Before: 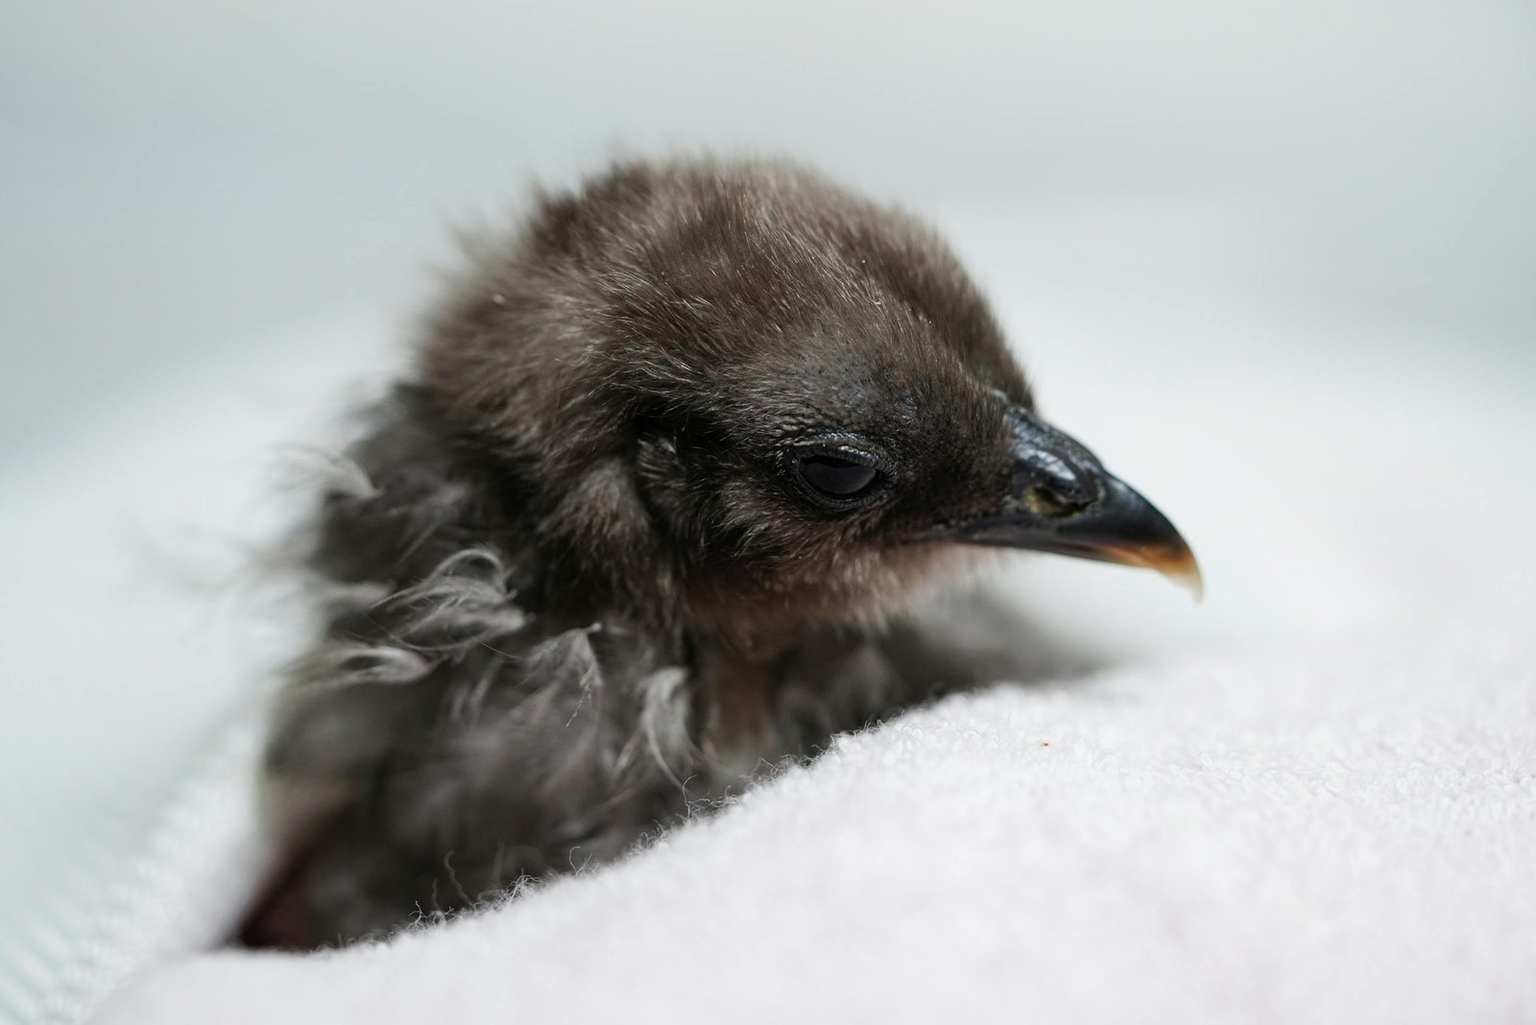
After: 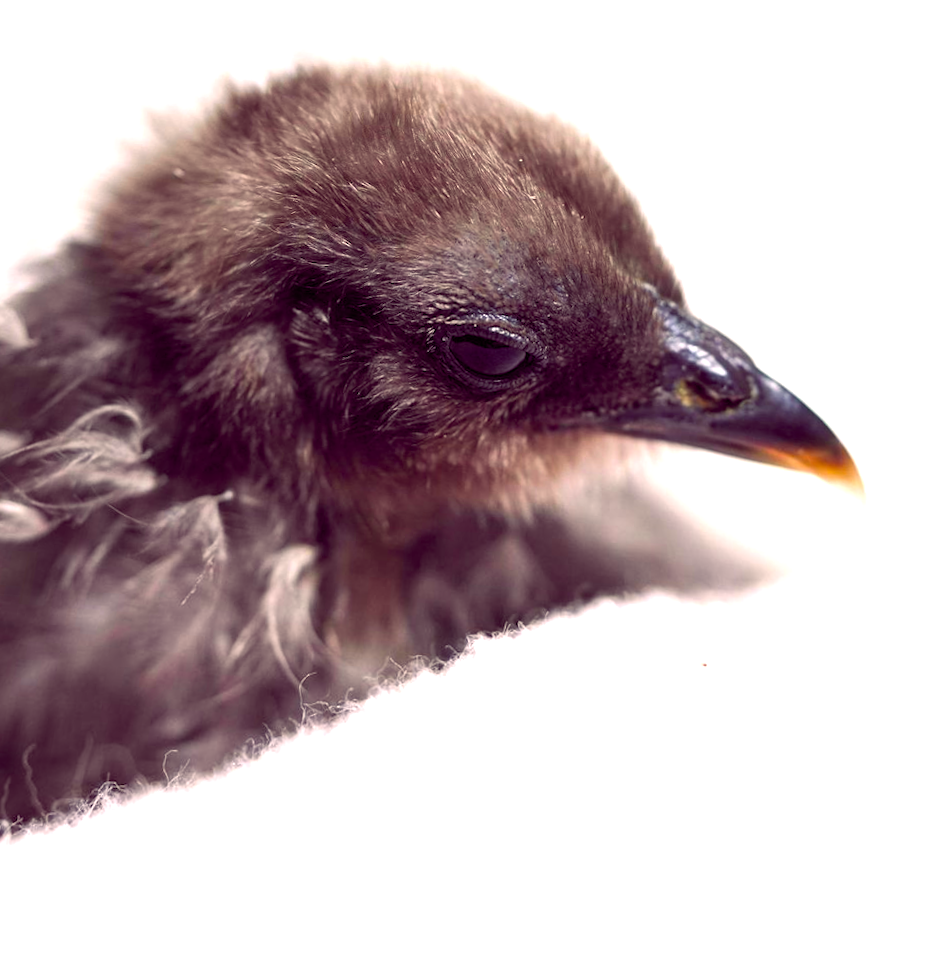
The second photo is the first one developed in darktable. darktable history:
exposure: black level correction 0, exposure 0.95 EV, compensate exposure bias true, compensate highlight preservation false
rotate and perspective: rotation 0.72°, lens shift (vertical) -0.352, lens shift (horizontal) -0.051, crop left 0.152, crop right 0.859, crop top 0.019, crop bottom 0.964
crop and rotate: angle -3.27°, left 14.277%, top 0.028%, right 10.766%, bottom 0.028%
color balance rgb: shadows lift › chroma 6.43%, shadows lift › hue 305.74°, highlights gain › chroma 2.43%, highlights gain › hue 35.74°, global offset › chroma 0.28%, global offset › hue 320.29°, linear chroma grading › global chroma 5.5%, perceptual saturation grading › global saturation 30%, contrast 5.15%
